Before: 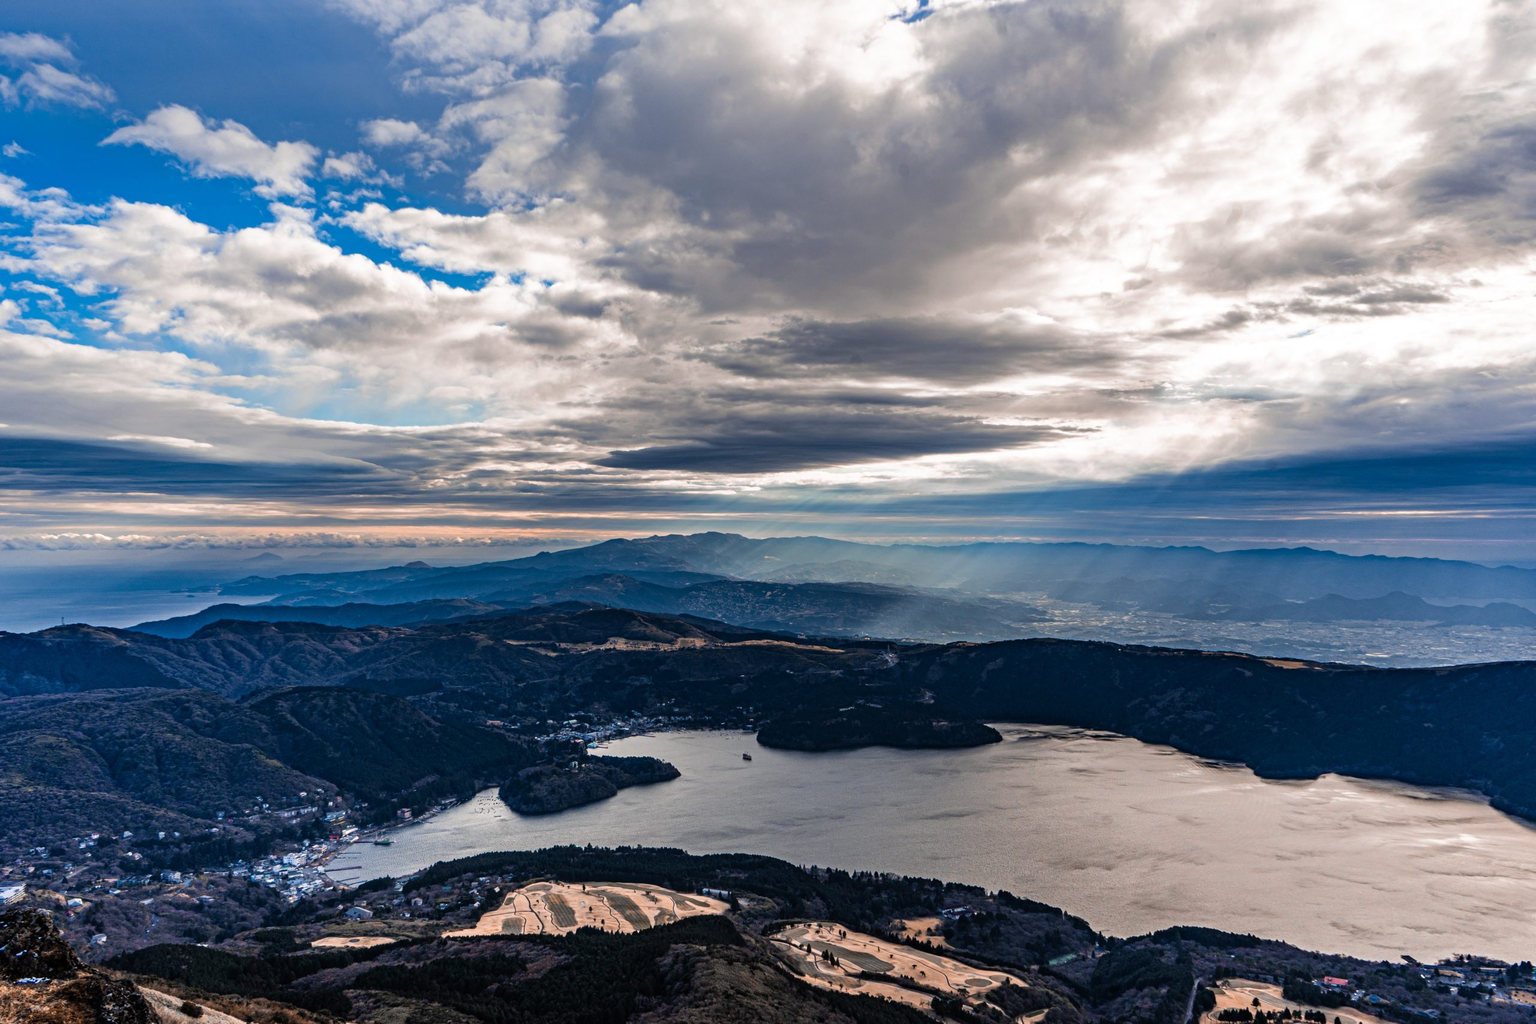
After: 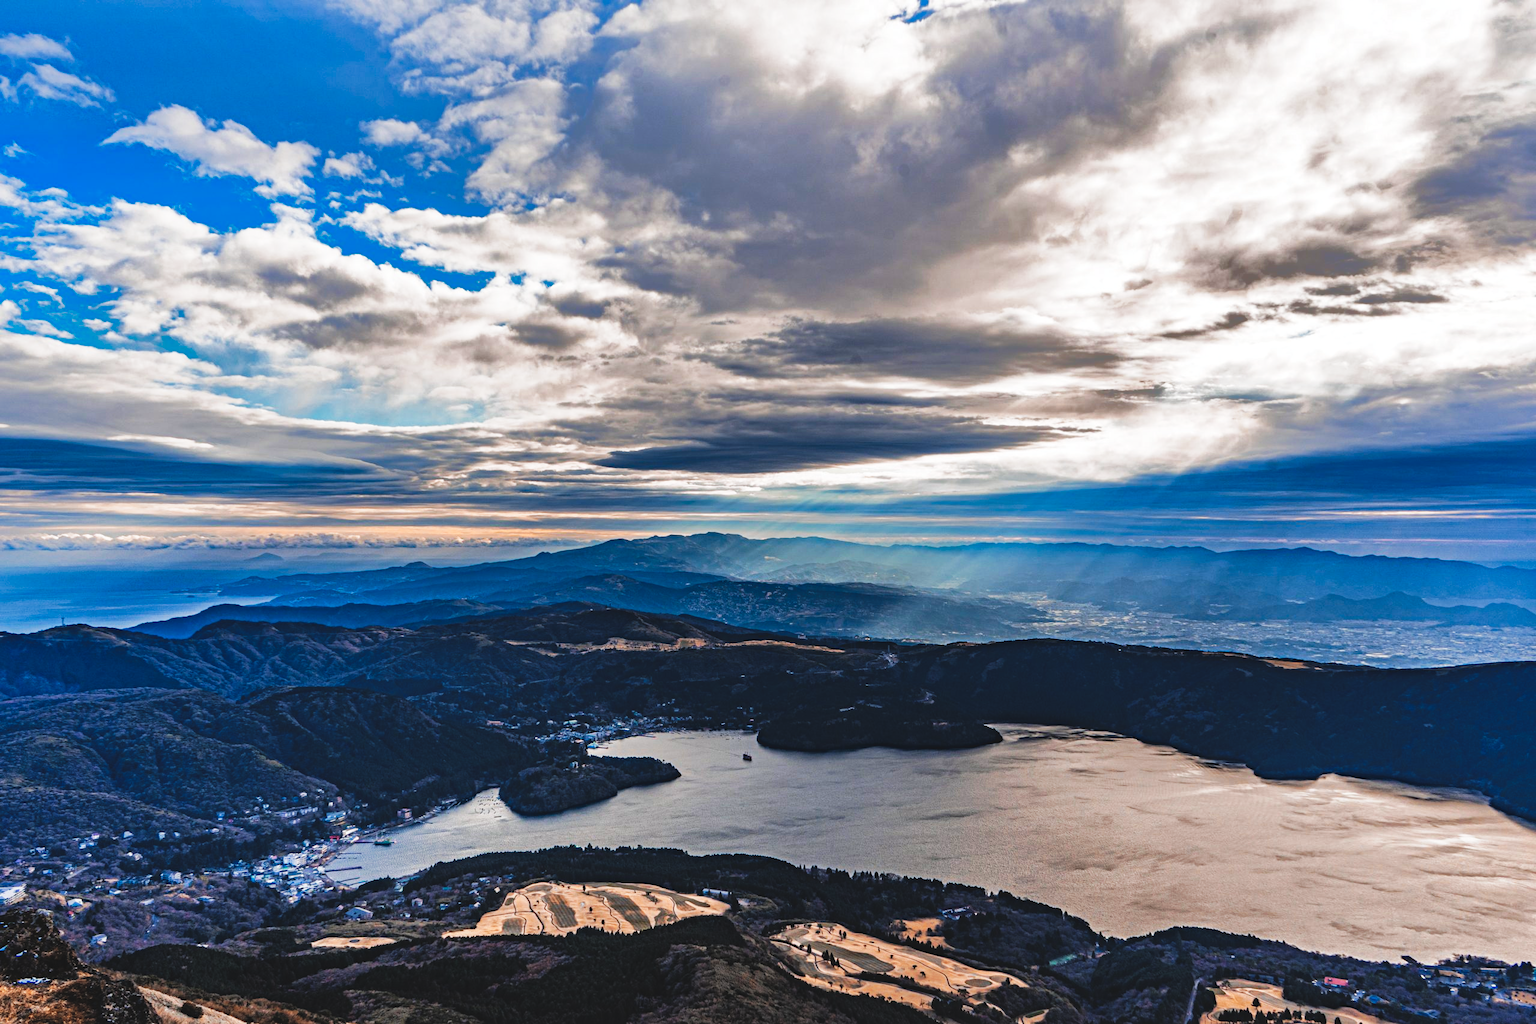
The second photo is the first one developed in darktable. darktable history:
tone curve: curves: ch0 [(0, 0.058) (0.198, 0.188) (0.512, 0.582) (0.625, 0.754) (0.81, 0.934) (1, 1)], preserve colors none
shadows and highlights: shadows 39.37, highlights -60.07, highlights color adjustment 55.41%
haze removal: compatibility mode true, adaptive false
